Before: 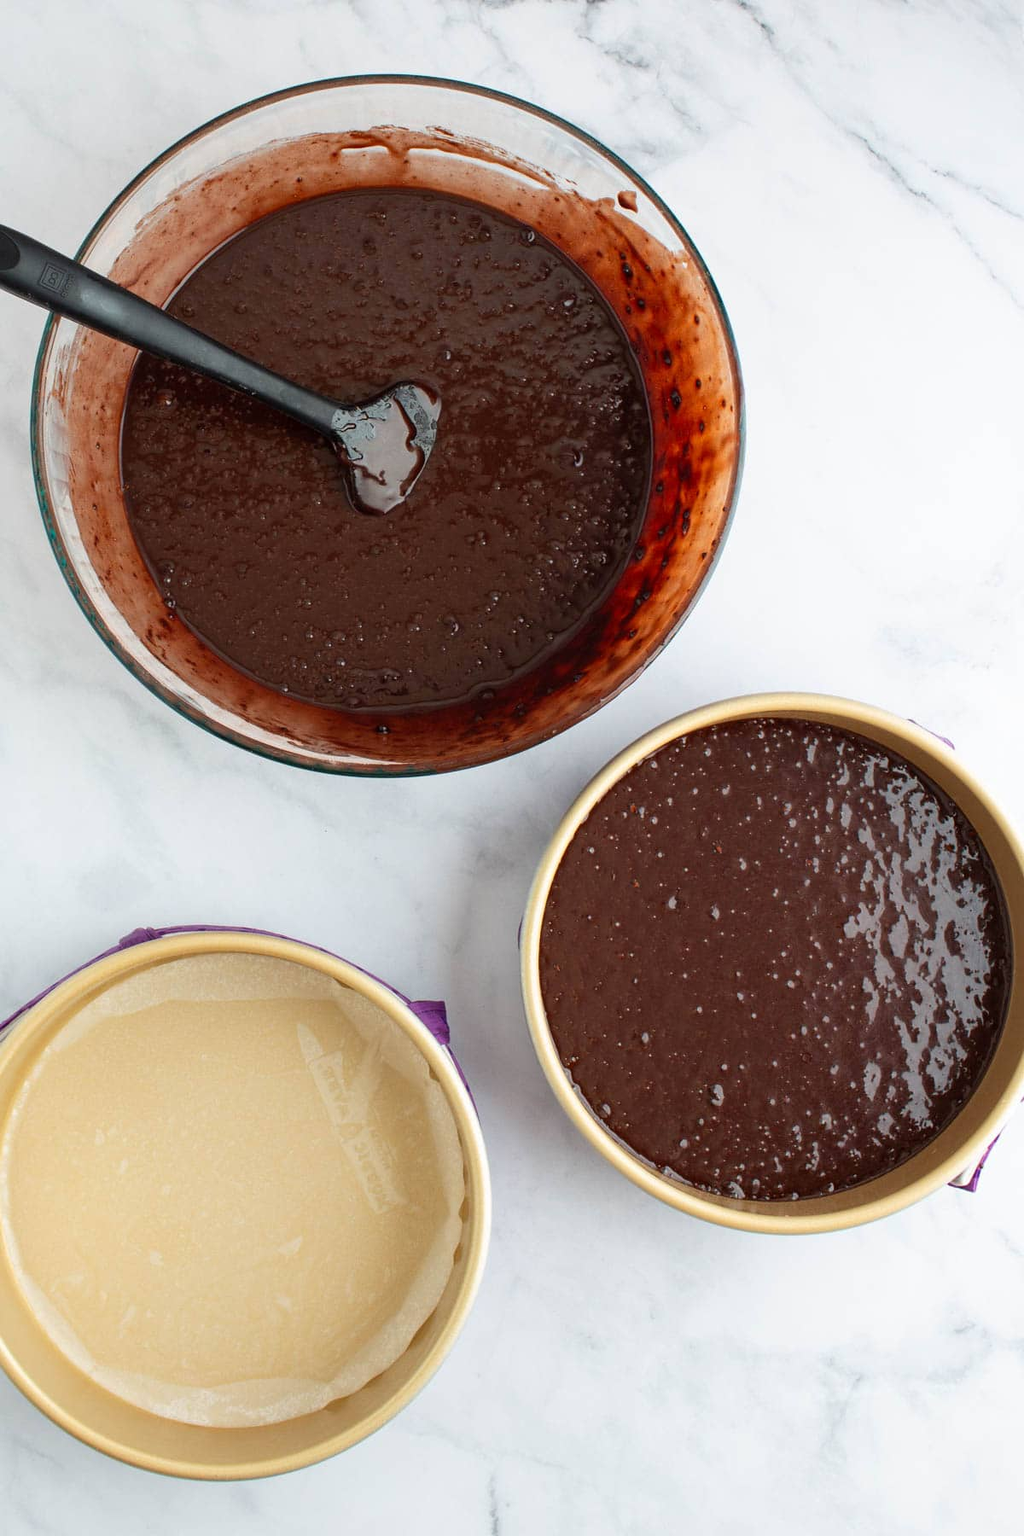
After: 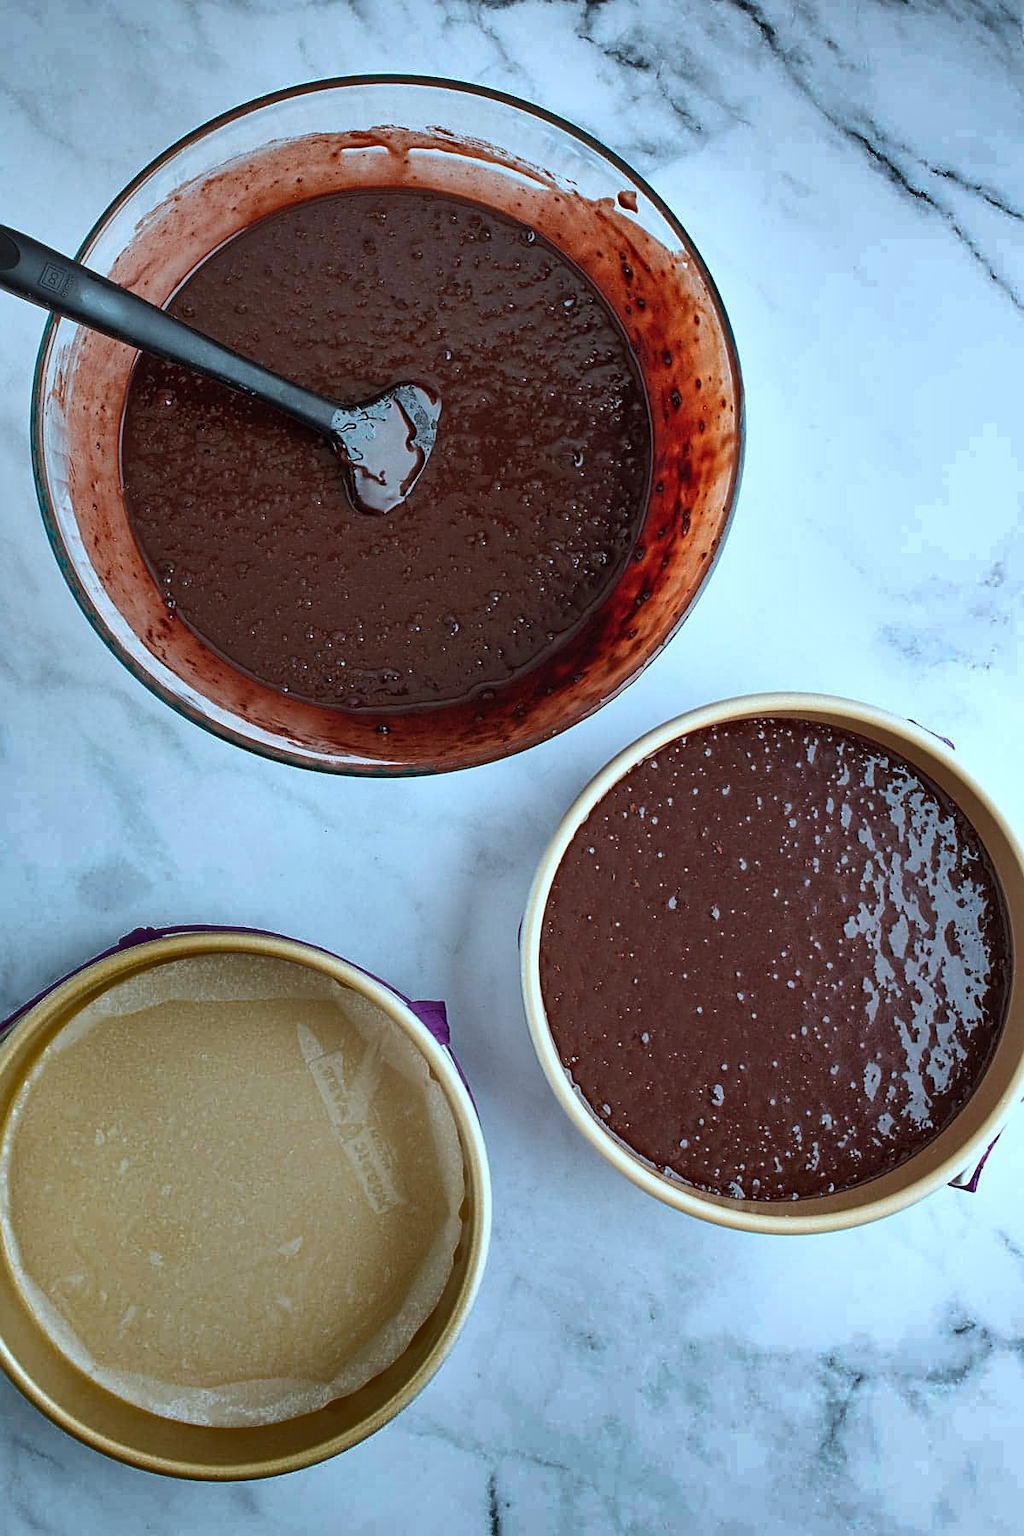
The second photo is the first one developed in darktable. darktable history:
shadows and highlights: shadows 20.91, highlights -82.73, soften with gaussian
color correction: highlights a* -9.35, highlights b* -23.15
sharpen: on, module defaults
